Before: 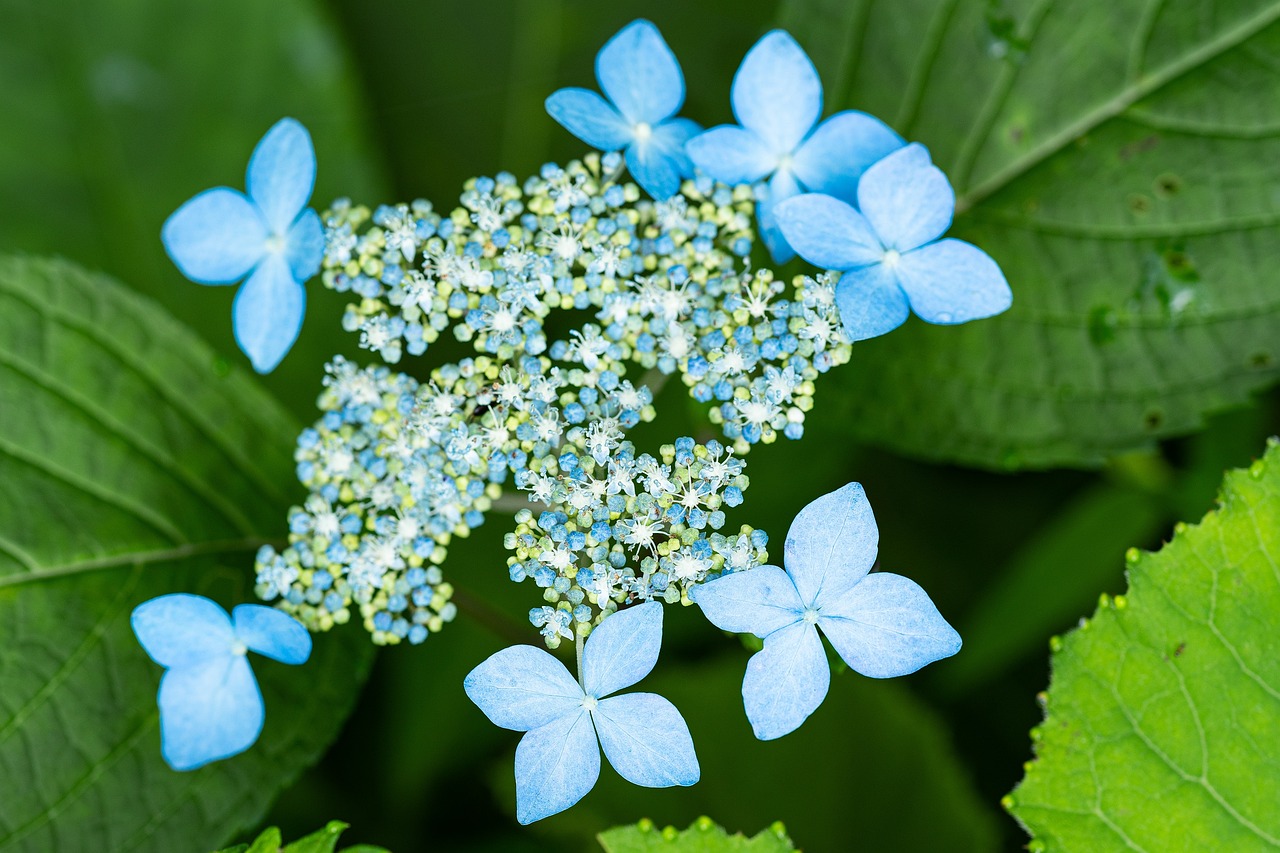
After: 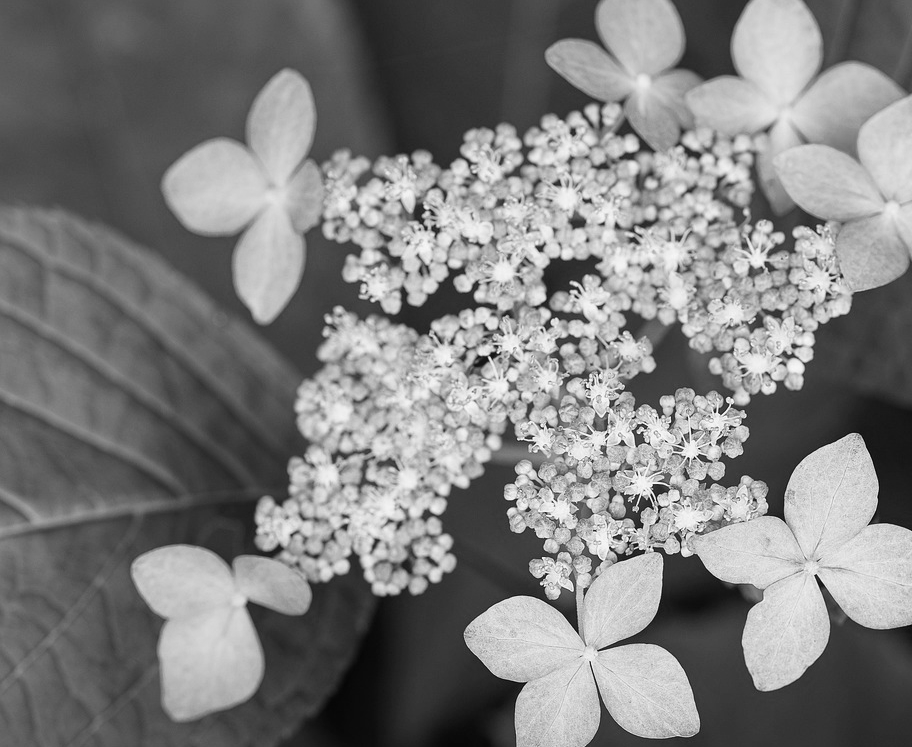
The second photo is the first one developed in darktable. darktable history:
bloom: size 9%, threshold 100%, strength 7%
crop: top 5.803%, right 27.864%, bottom 5.804%
monochrome: a 32, b 64, size 2.3
